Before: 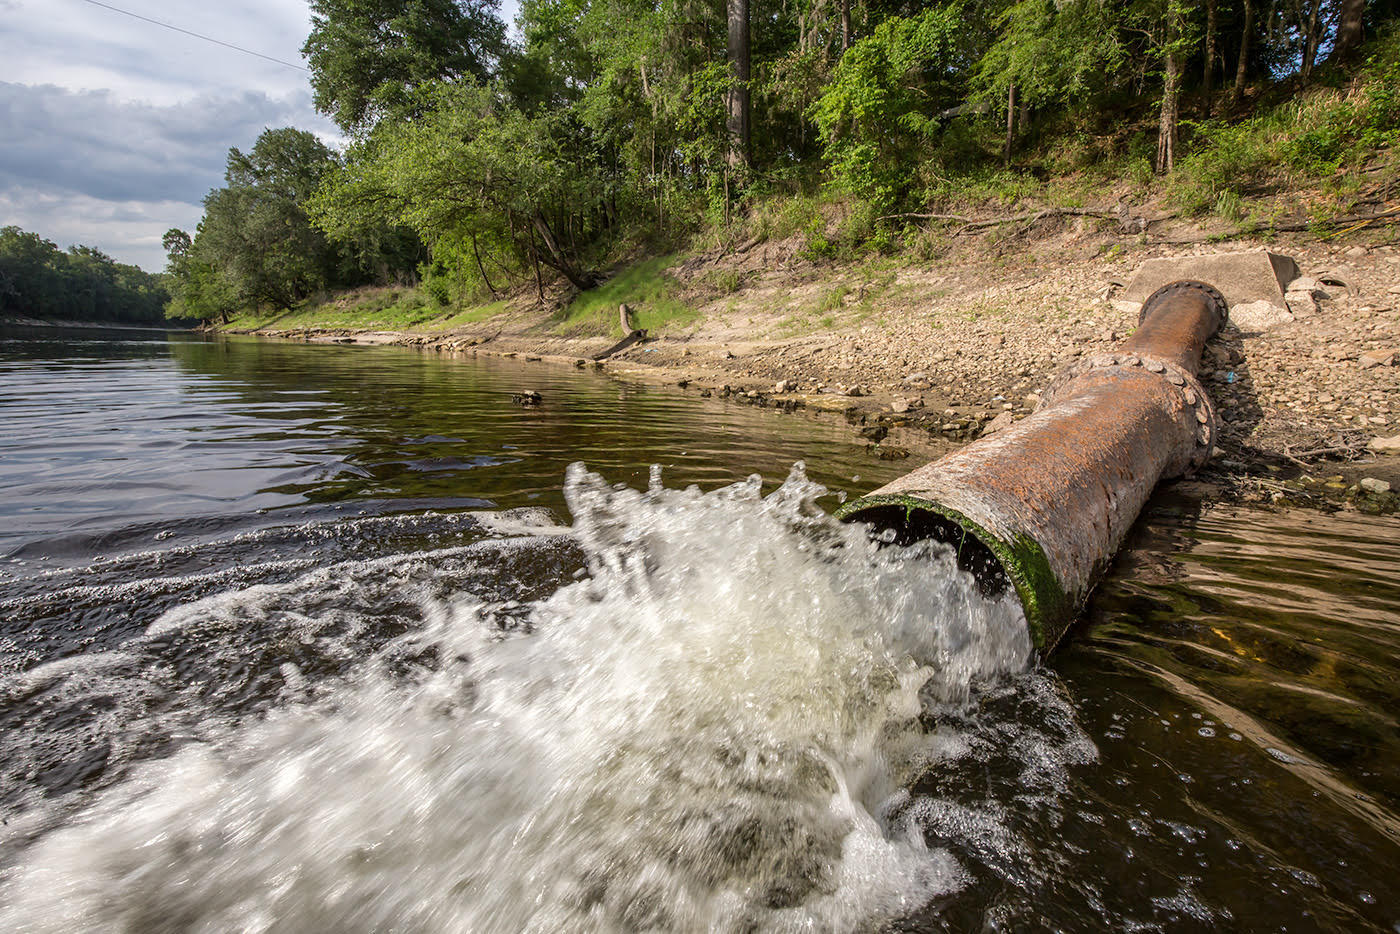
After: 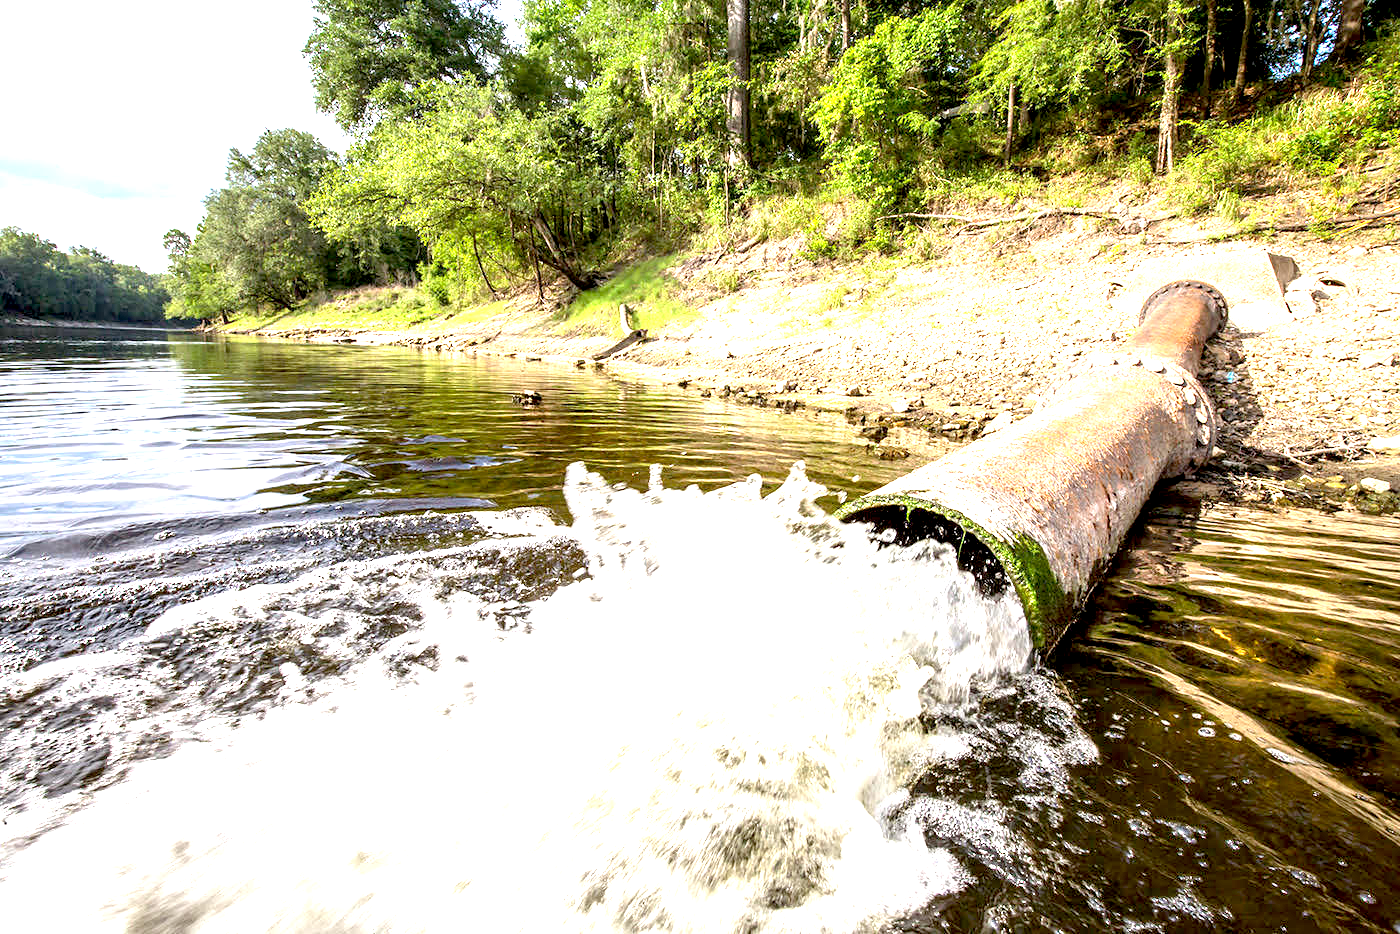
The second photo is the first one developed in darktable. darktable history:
exposure: black level correction 0.005, exposure 2.084 EV, compensate highlight preservation false
white balance: red 0.988, blue 1.017
